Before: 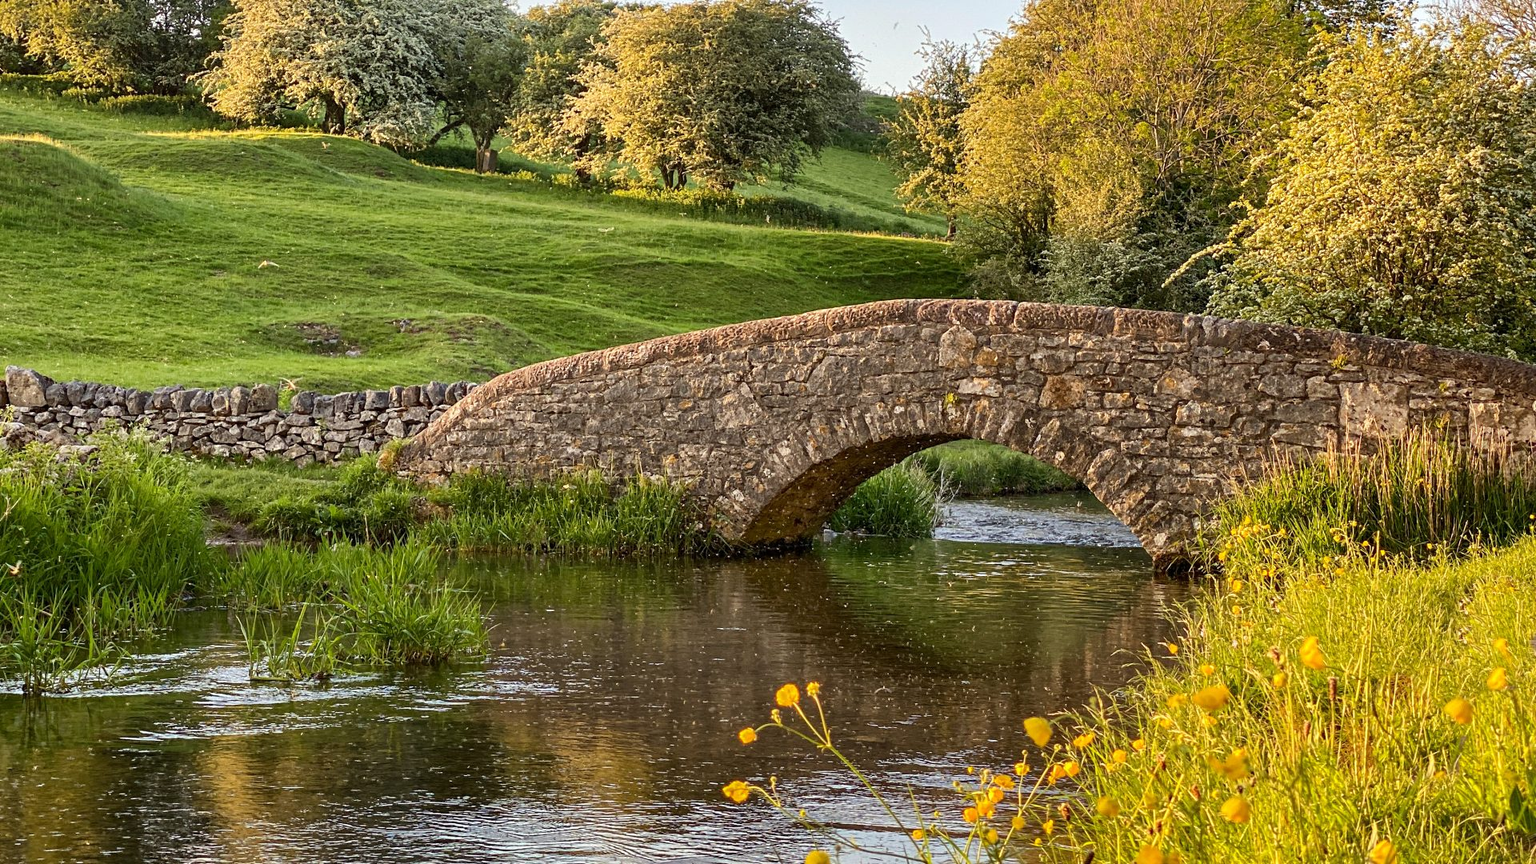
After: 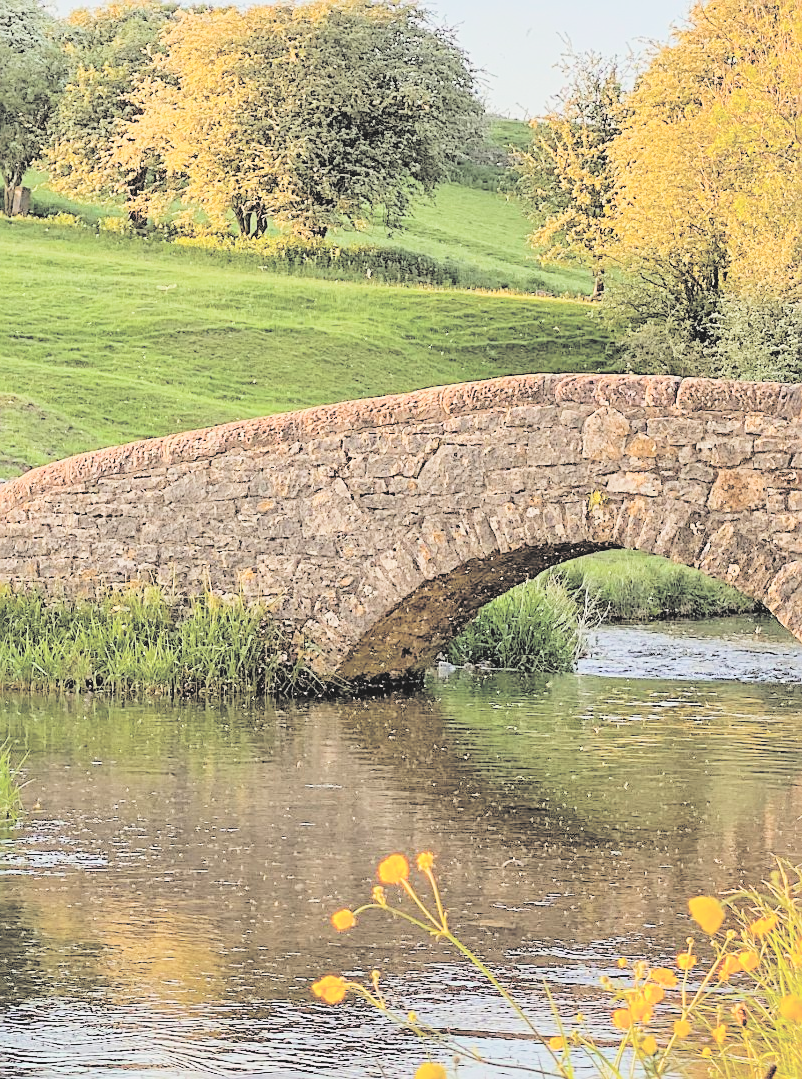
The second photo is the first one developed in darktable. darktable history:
contrast brightness saturation: brightness 0.982
filmic rgb: black relative exposure -7.65 EV, white relative exposure 4.56 EV, hardness 3.61, iterations of high-quality reconstruction 0
crop: left 30.804%, right 27.374%
sharpen: on, module defaults
